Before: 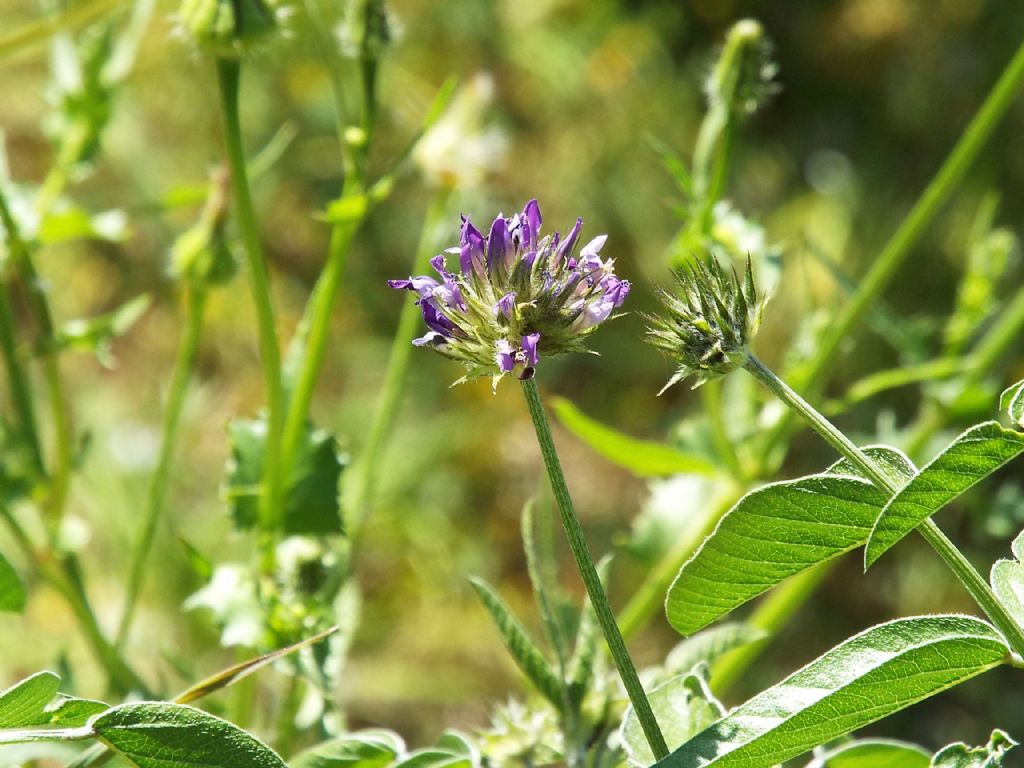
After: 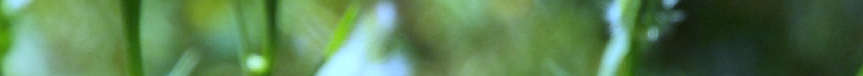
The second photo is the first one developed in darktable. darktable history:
crop and rotate: left 9.644%, top 9.491%, right 6.021%, bottom 80.509%
white balance: red 0.766, blue 1.537
